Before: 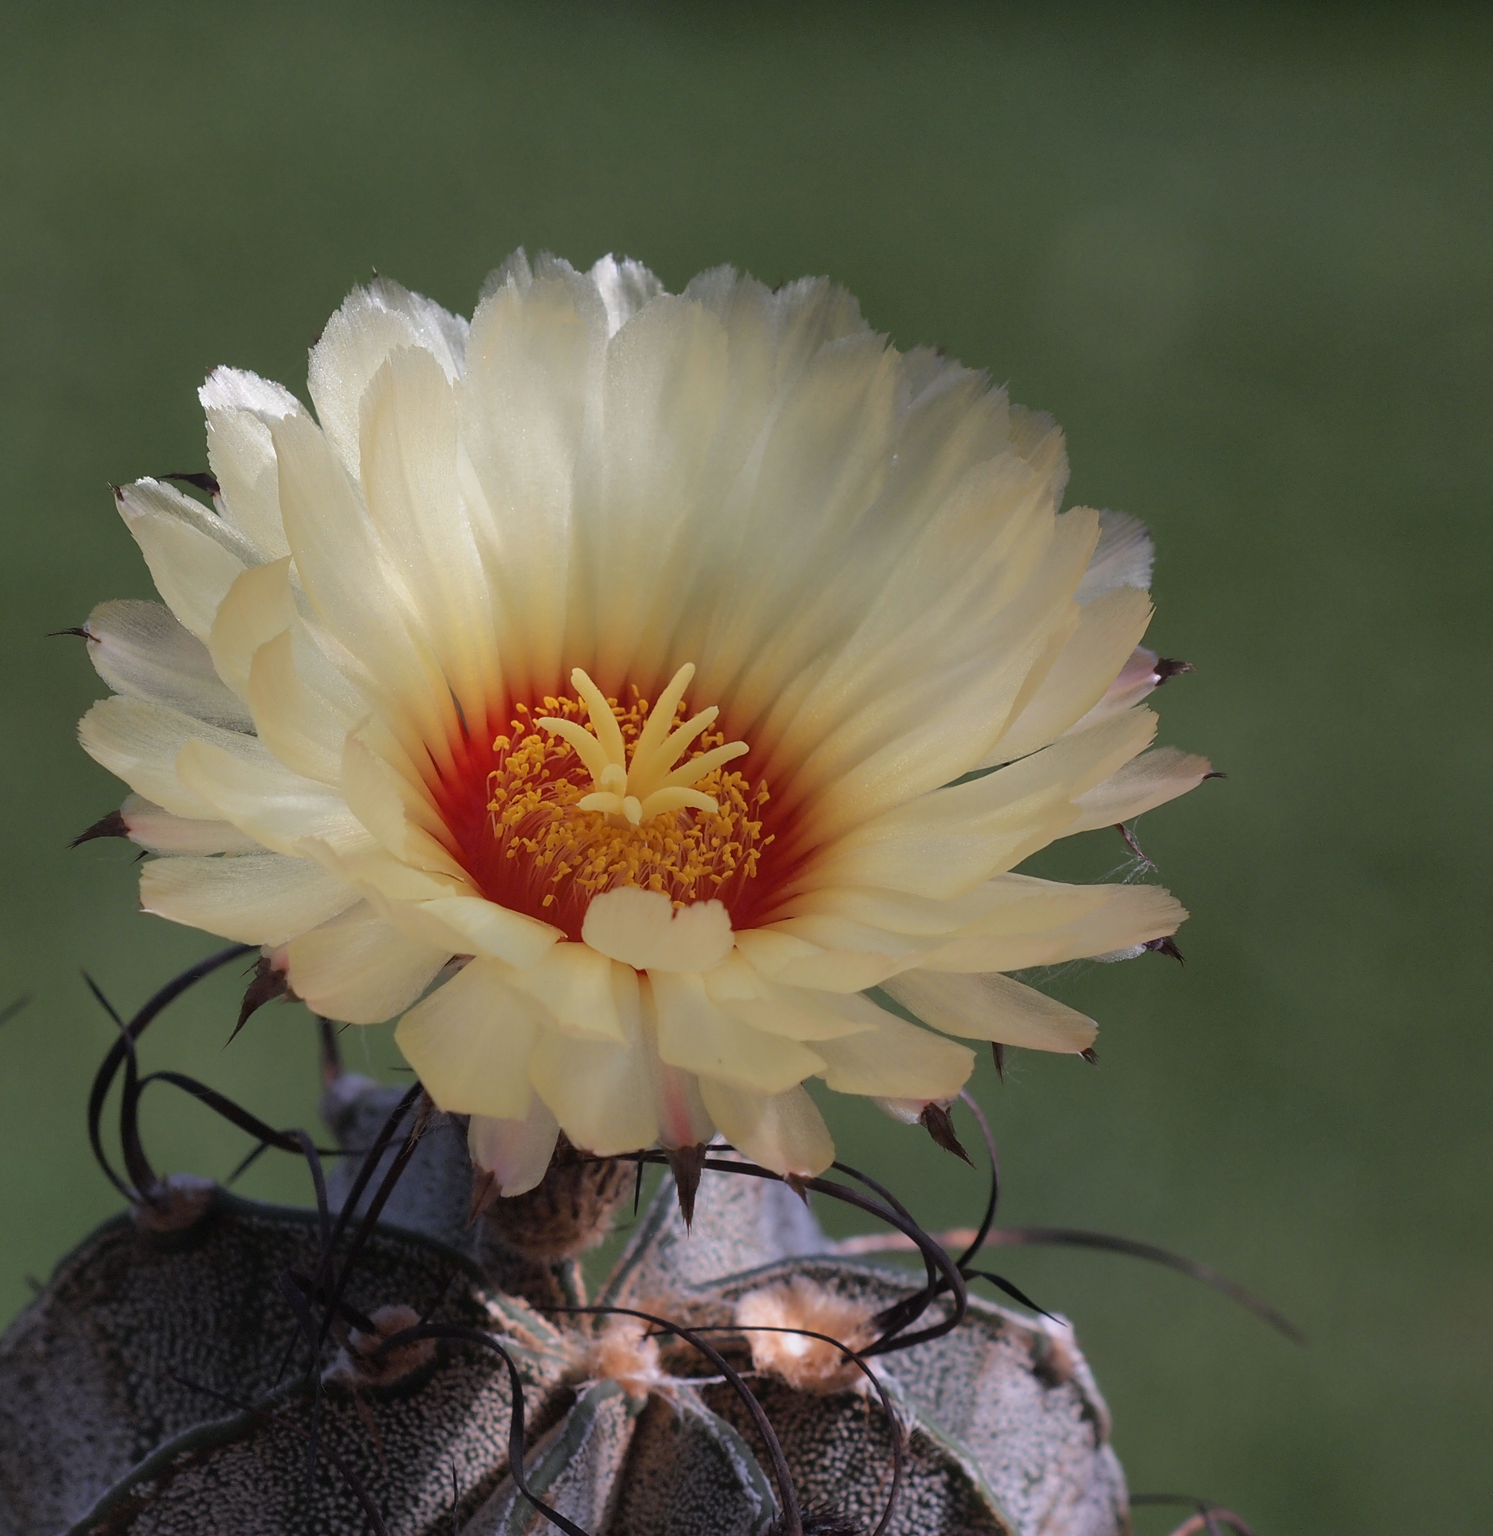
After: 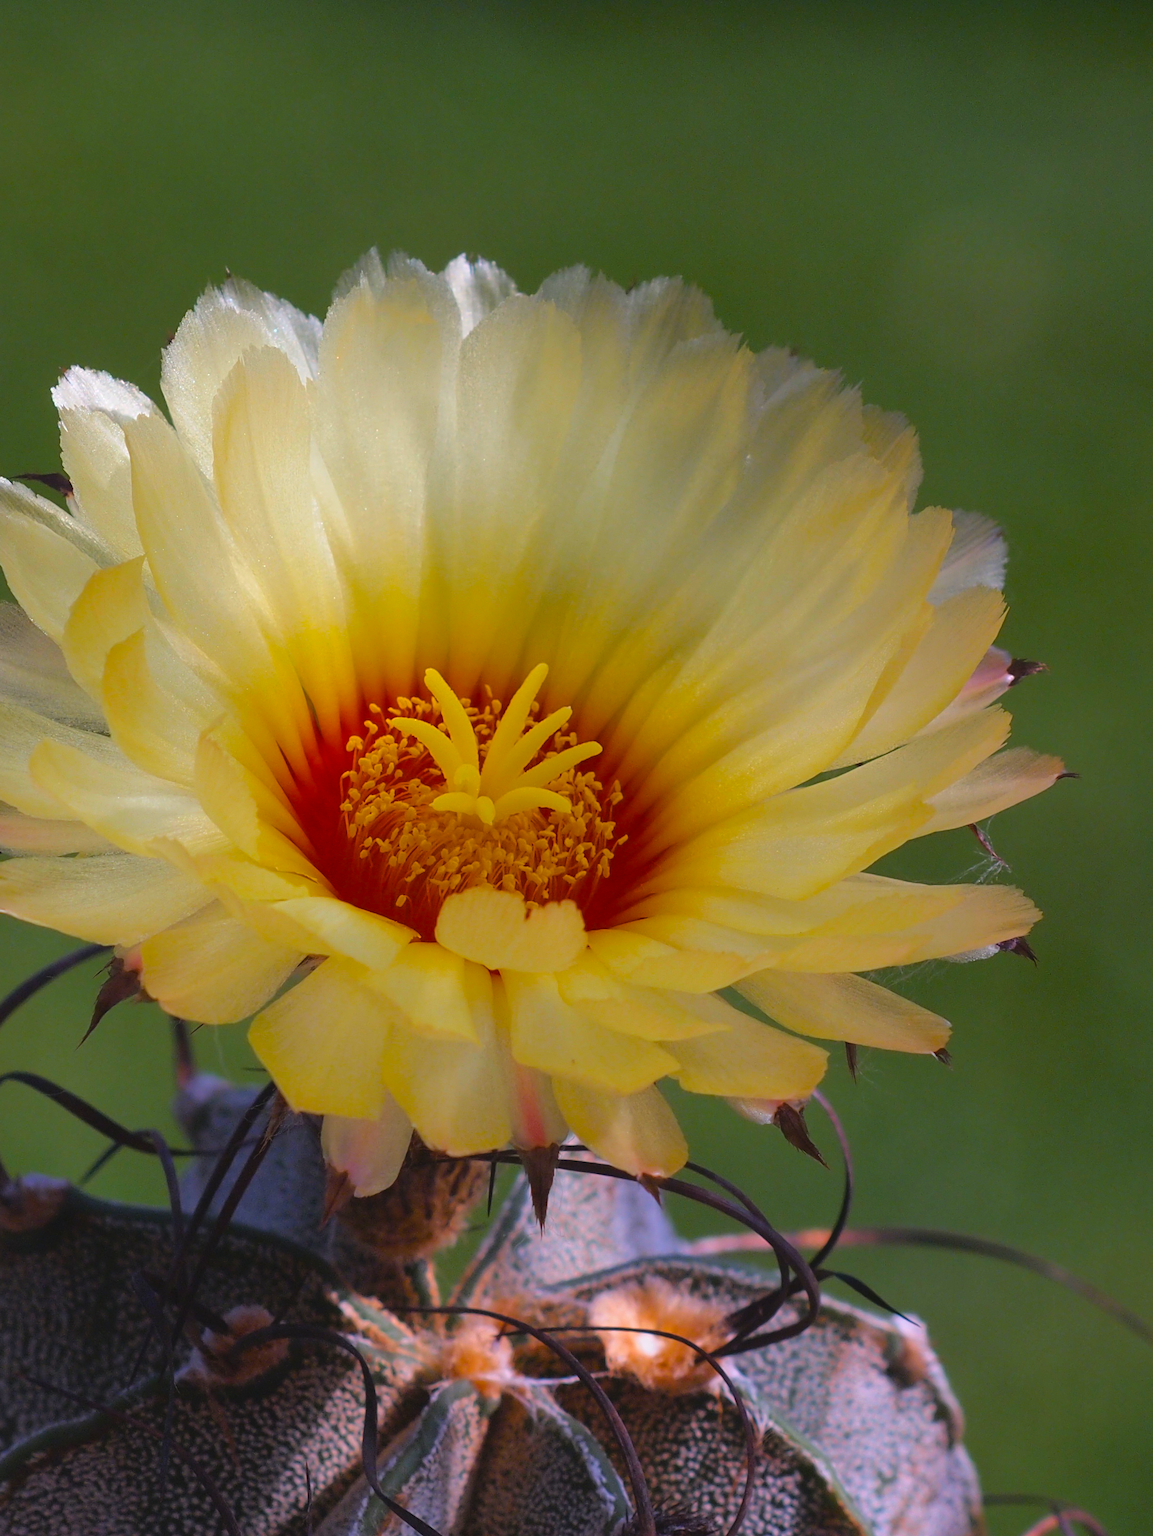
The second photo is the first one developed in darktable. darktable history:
crop: left 9.856%, right 12.882%
color balance rgb: global offset › luminance 0.487%, linear chroma grading › global chroma 14.959%, perceptual saturation grading › global saturation 30.885%, global vibrance 50.615%
